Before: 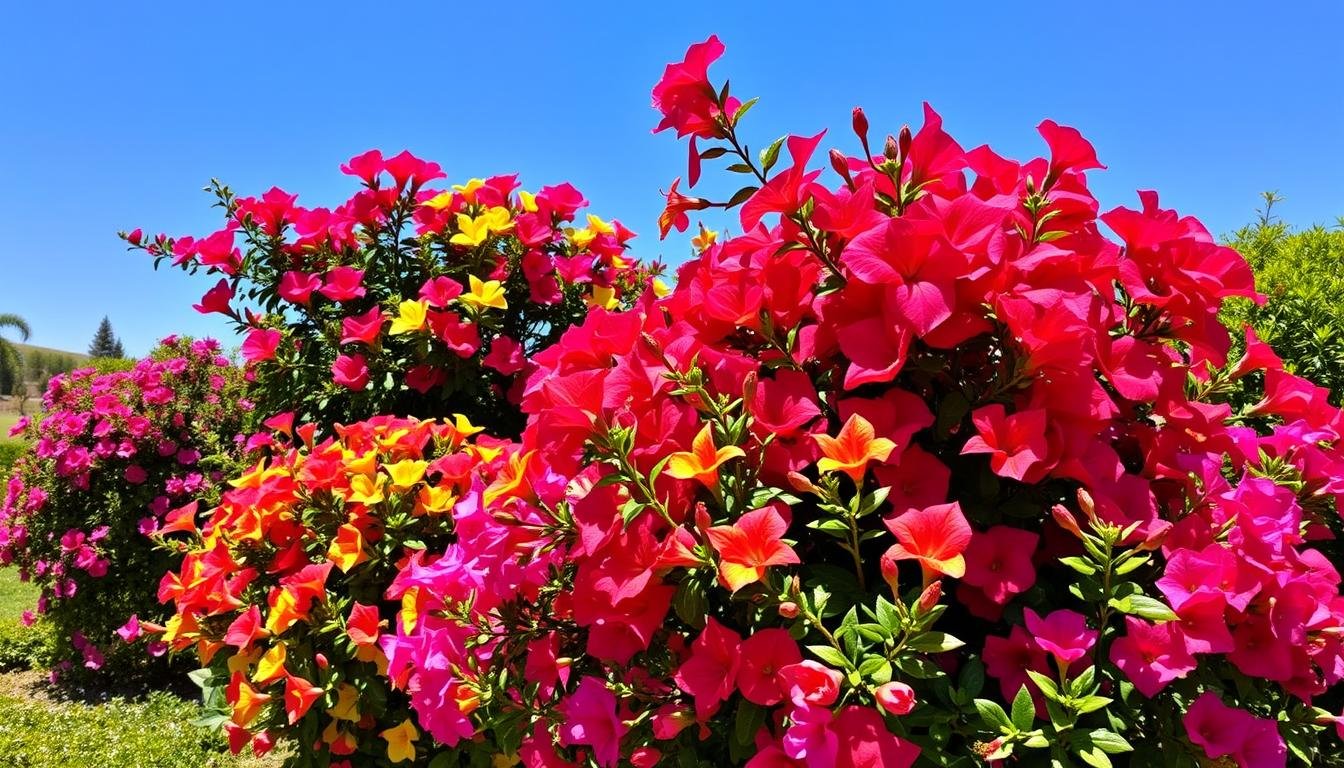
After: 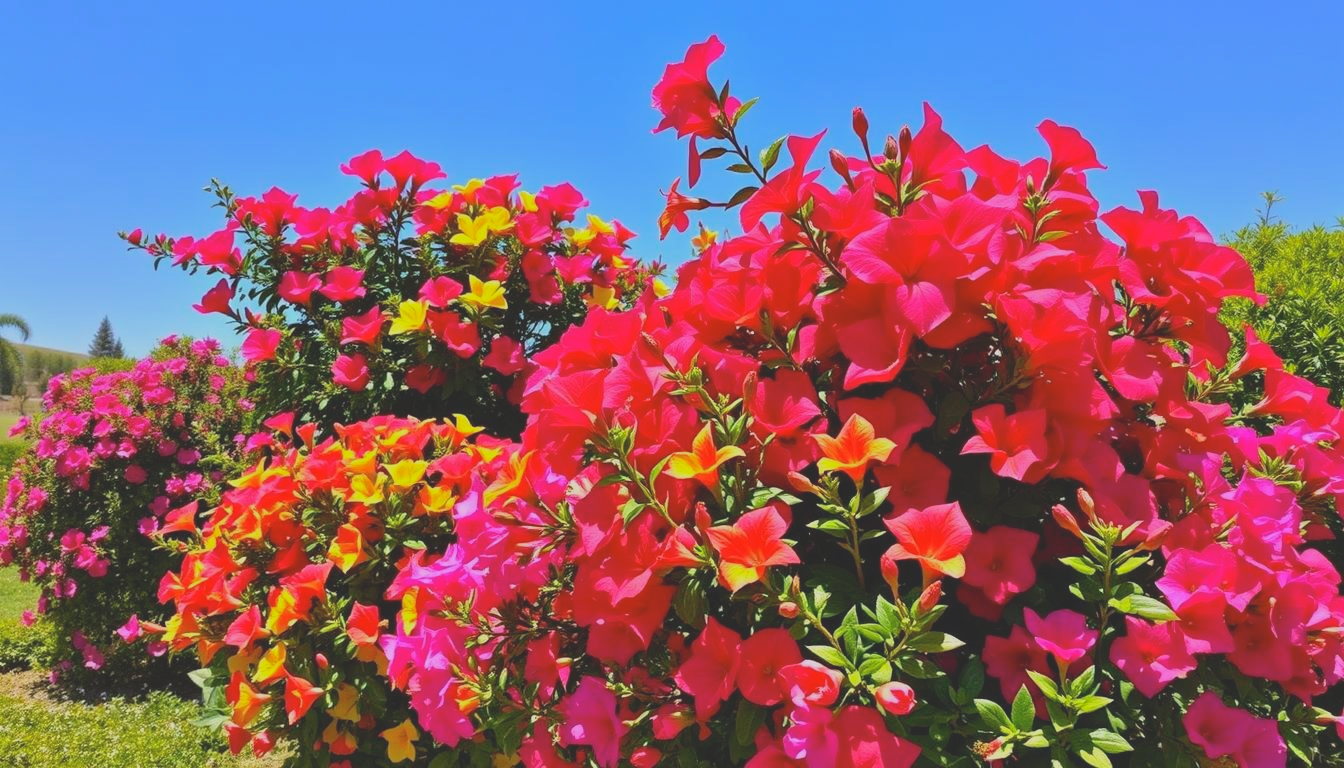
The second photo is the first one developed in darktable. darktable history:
white balance: emerald 1
contrast brightness saturation: contrast -0.15, brightness 0.05, saturation -0.12
lowpass: radius 0.1, contrast 0.85, saturation 1.1, unbound 0
